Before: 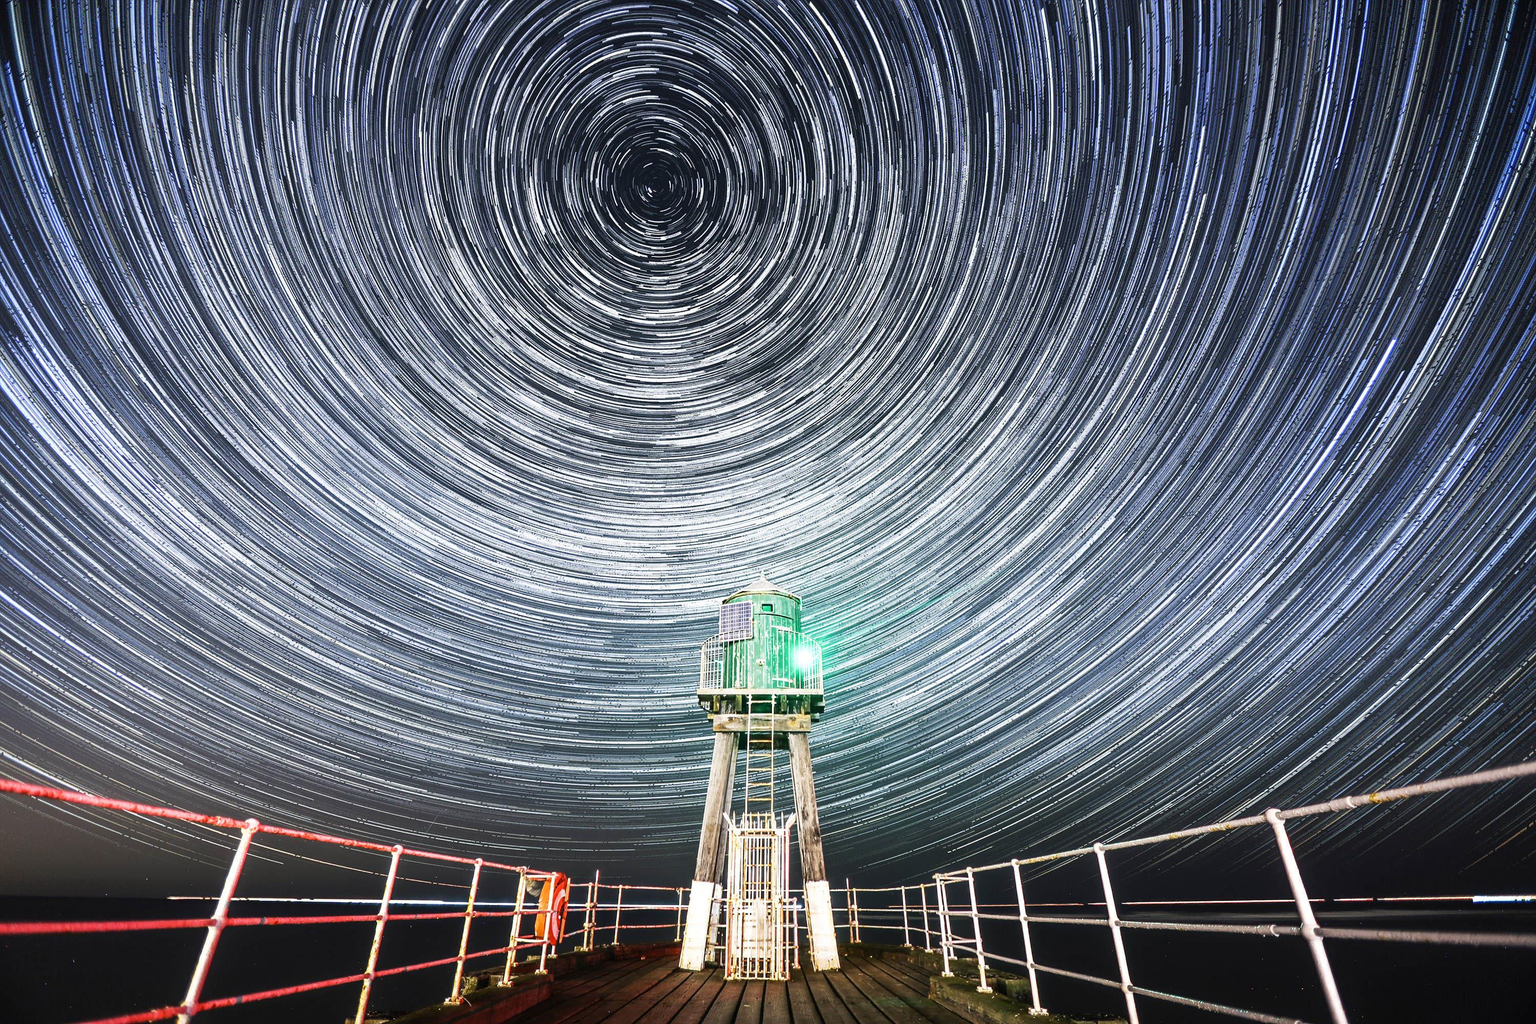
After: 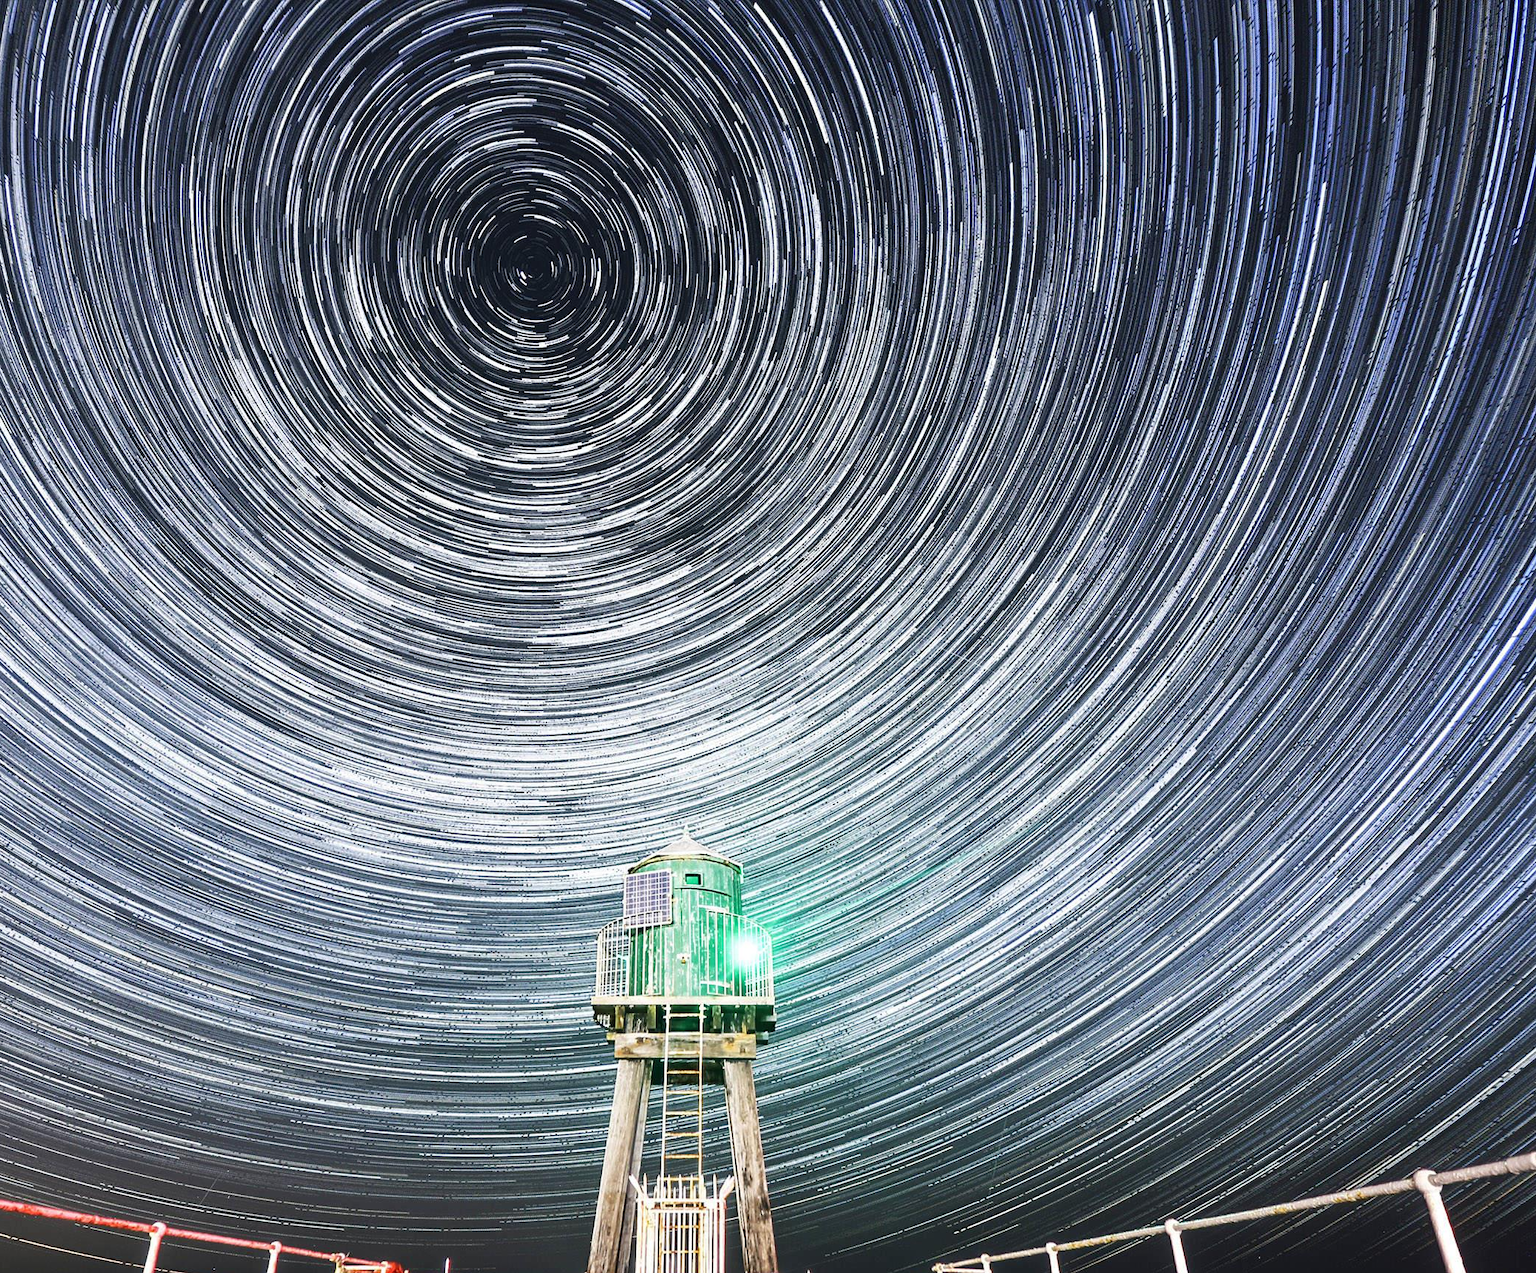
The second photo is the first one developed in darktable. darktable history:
crop: left 18.775%, right 12.085%, bottom 13.973%
